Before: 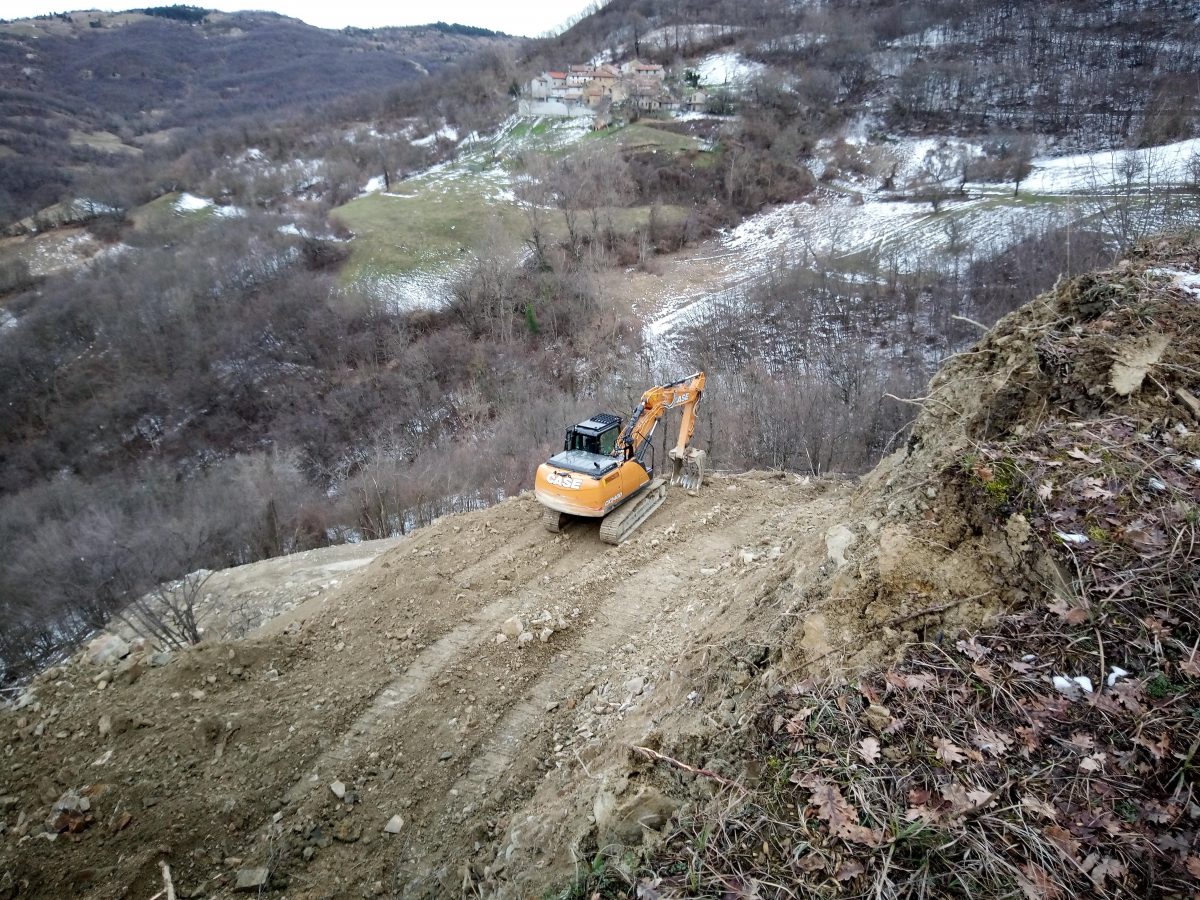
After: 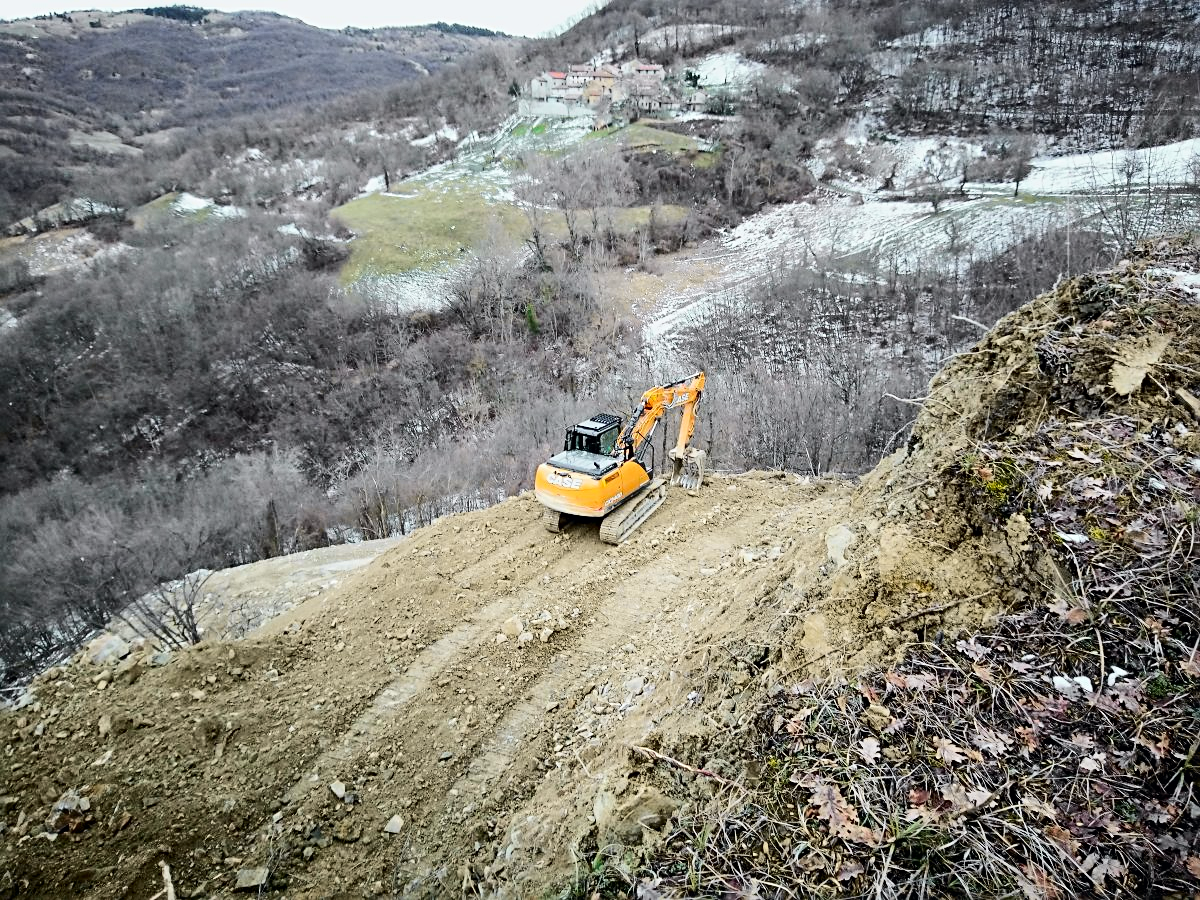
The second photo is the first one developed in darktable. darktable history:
sharpen: radius 2.767
tone curve: curves: ch0 [(0, 0) (0.11, 0.081) (0.256, 0.259) (0.398, 0.475) (0.498, 0.611) (0.65, 0.757) (0.835, 0.883) (1, 0.961)]; ch1 [(0, 0) (0.346, 0.307) (0.408, 0.369) (0.453, 0.457) (0.482, 0.479) (0.502, 0.498) (0.521, 0.51) (0.553, 0.554) (0.618, 0.65) (0.693, 0.727) (1, 1)]; ch2 [(0, 0) (0.358, 0.362) (0.434, 0.46) (0.485, 0.494) (0.5, 0.494) (0.511, 0.508) (0.537, 0.55) (0.579, 0.599) (0.621, 0.693) (1, 1)], color space Lab, independent channels, preserve colors none
velvia: strength 15%
